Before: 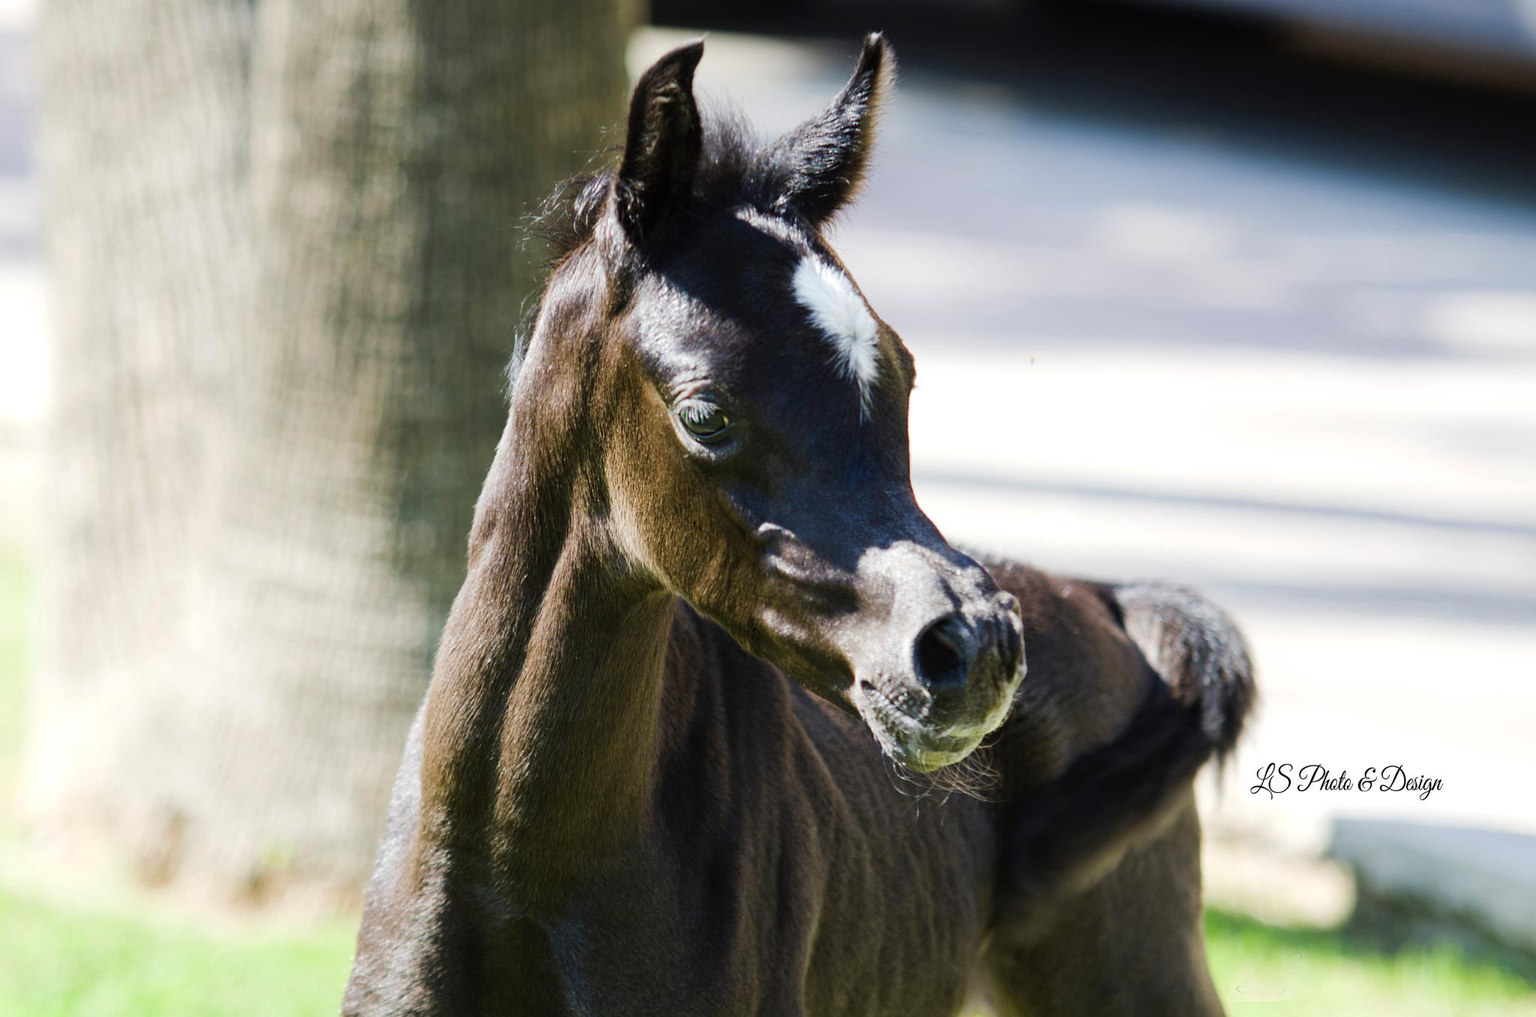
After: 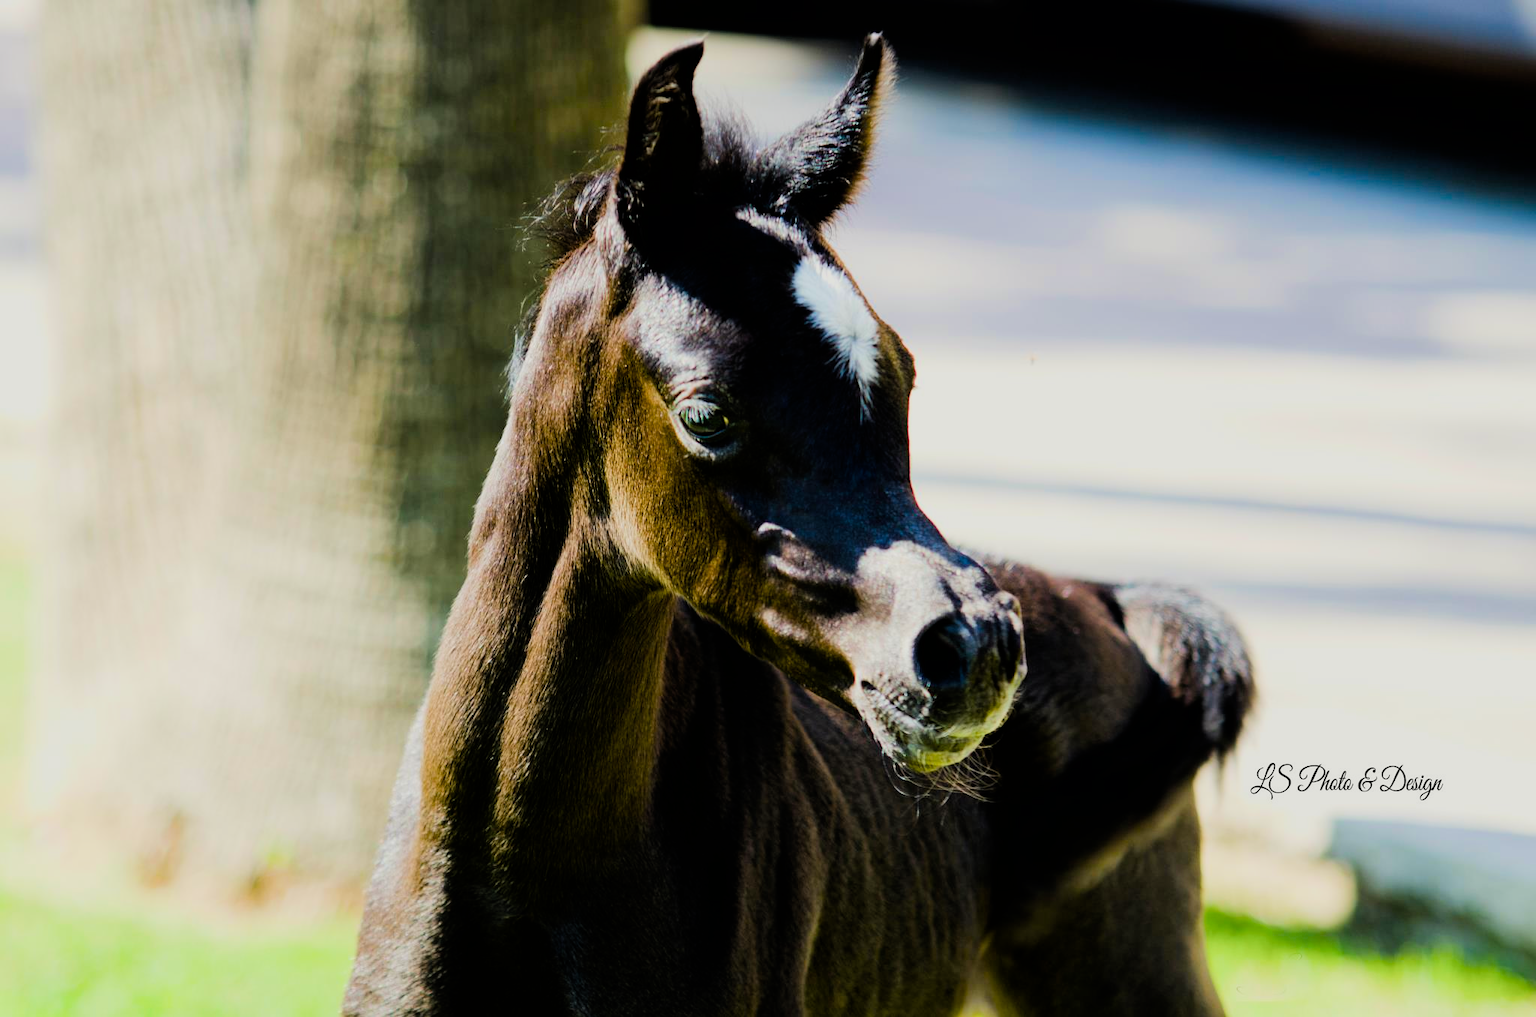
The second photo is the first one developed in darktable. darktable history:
color balance rgb: shadows lift › chroma 0.724%, shadows lift › hue 112°, global offset › luminance 0.225%, global offset › hue 169.93°, linear chroma grading › shadows -39.486%, linear chroma grading › highlights 39.983%, linear chroma grading › global chroma 44.717%, linear chroma grading › mid-tones -29.672%, perceptual saturation grading › global saturation 20%, perceptual saturation grading › highlights -50.286%, perceptual saturation grading › shadows 30.76%, global vibrance 20%
color calibration: output R [0.999, 0.026, -0.11, 0], output G [-0.019, 1.037, -0.099, 0], output B [0.022, -0.023, 0.902, 0], illuminant same as pipeline (D50), adaptation XYZ, x 0.346, y 0.359, temperature 5023.37 K
filmic rgb: black relative exposure -5 EV, white relative exposure 4 EV, hardness 2.89, contrast 1.296
exposure: black level correction 0.001, compensate highlight preservation false
